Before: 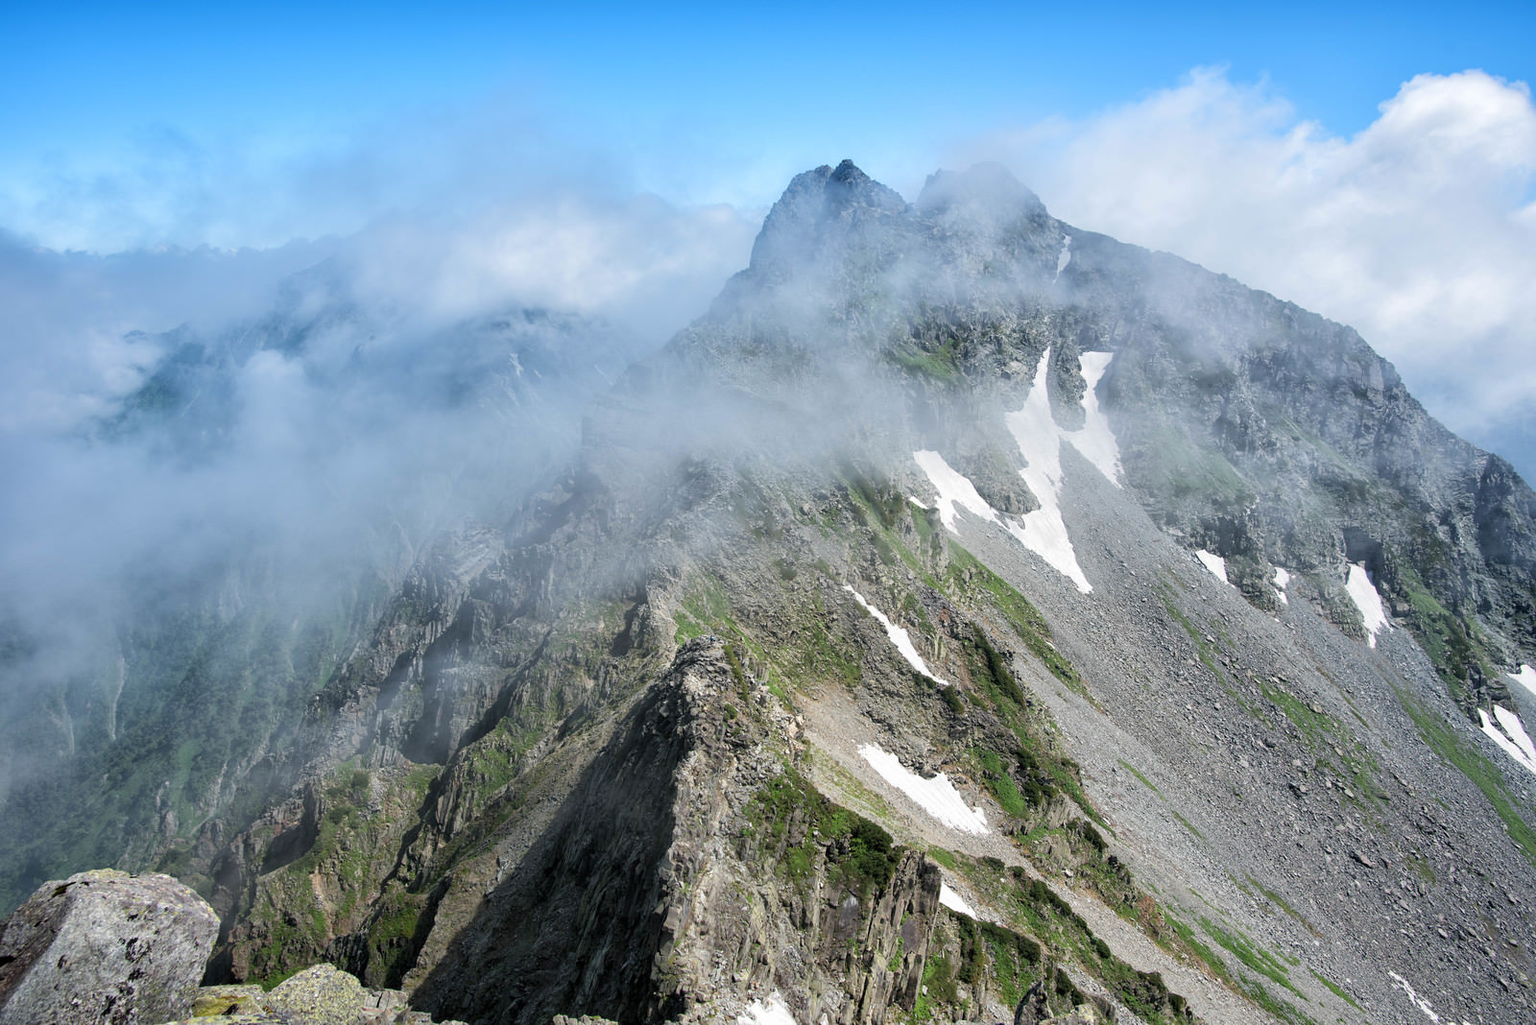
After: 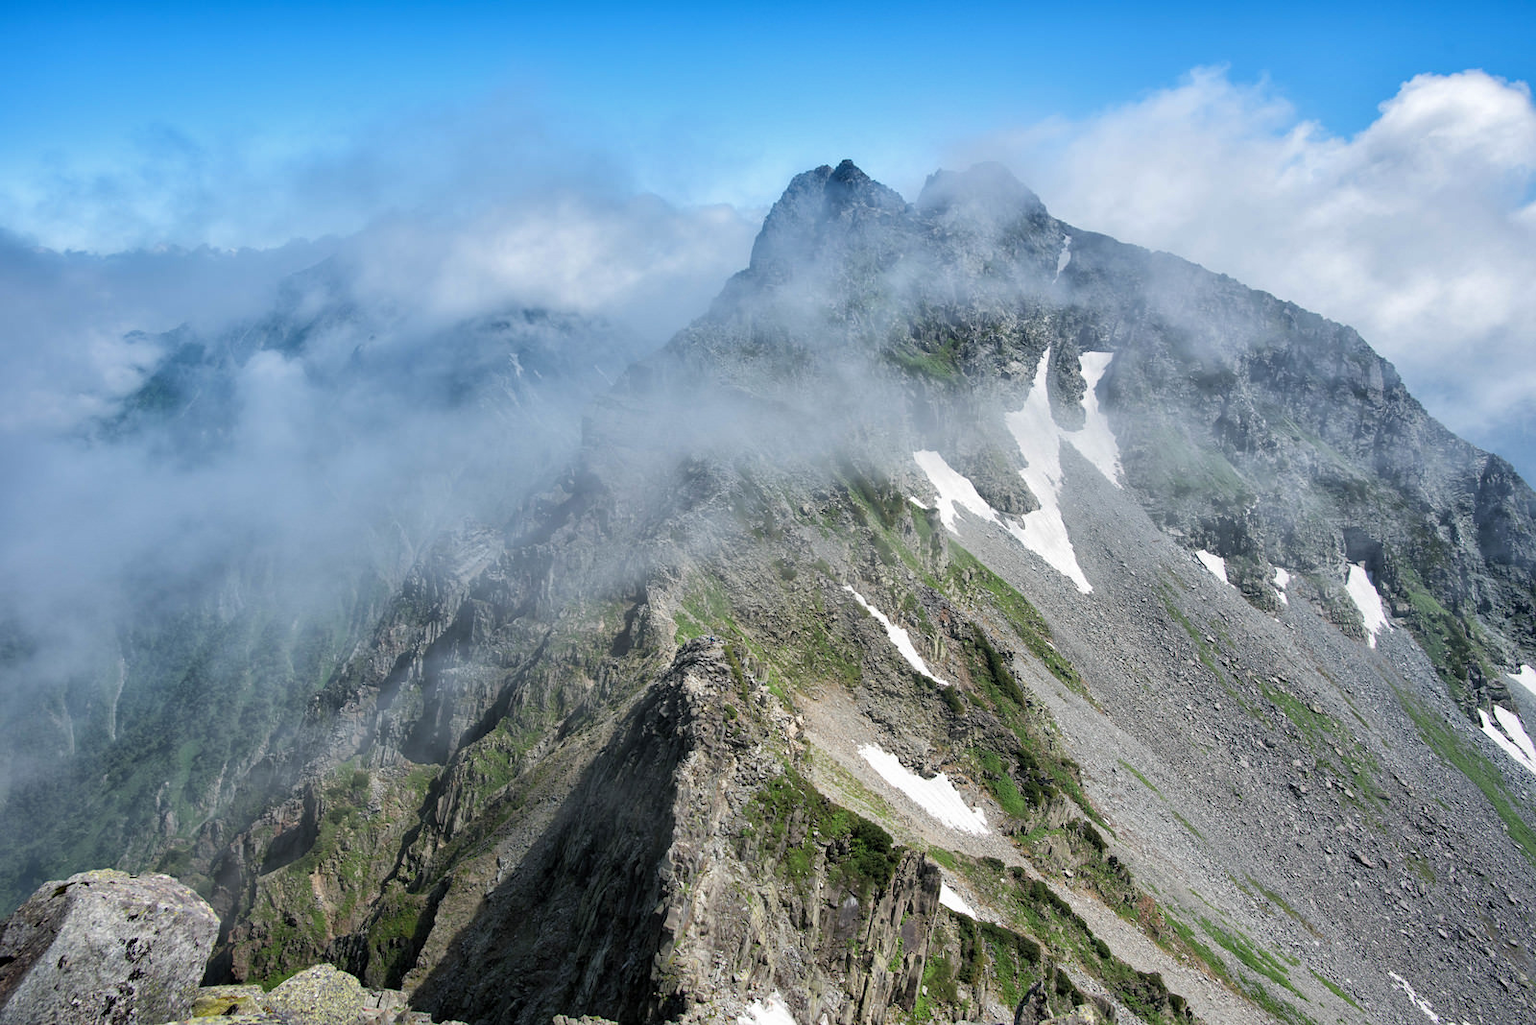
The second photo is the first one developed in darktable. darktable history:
shadows and highlights: shadows 5.61, soften with gaussian
